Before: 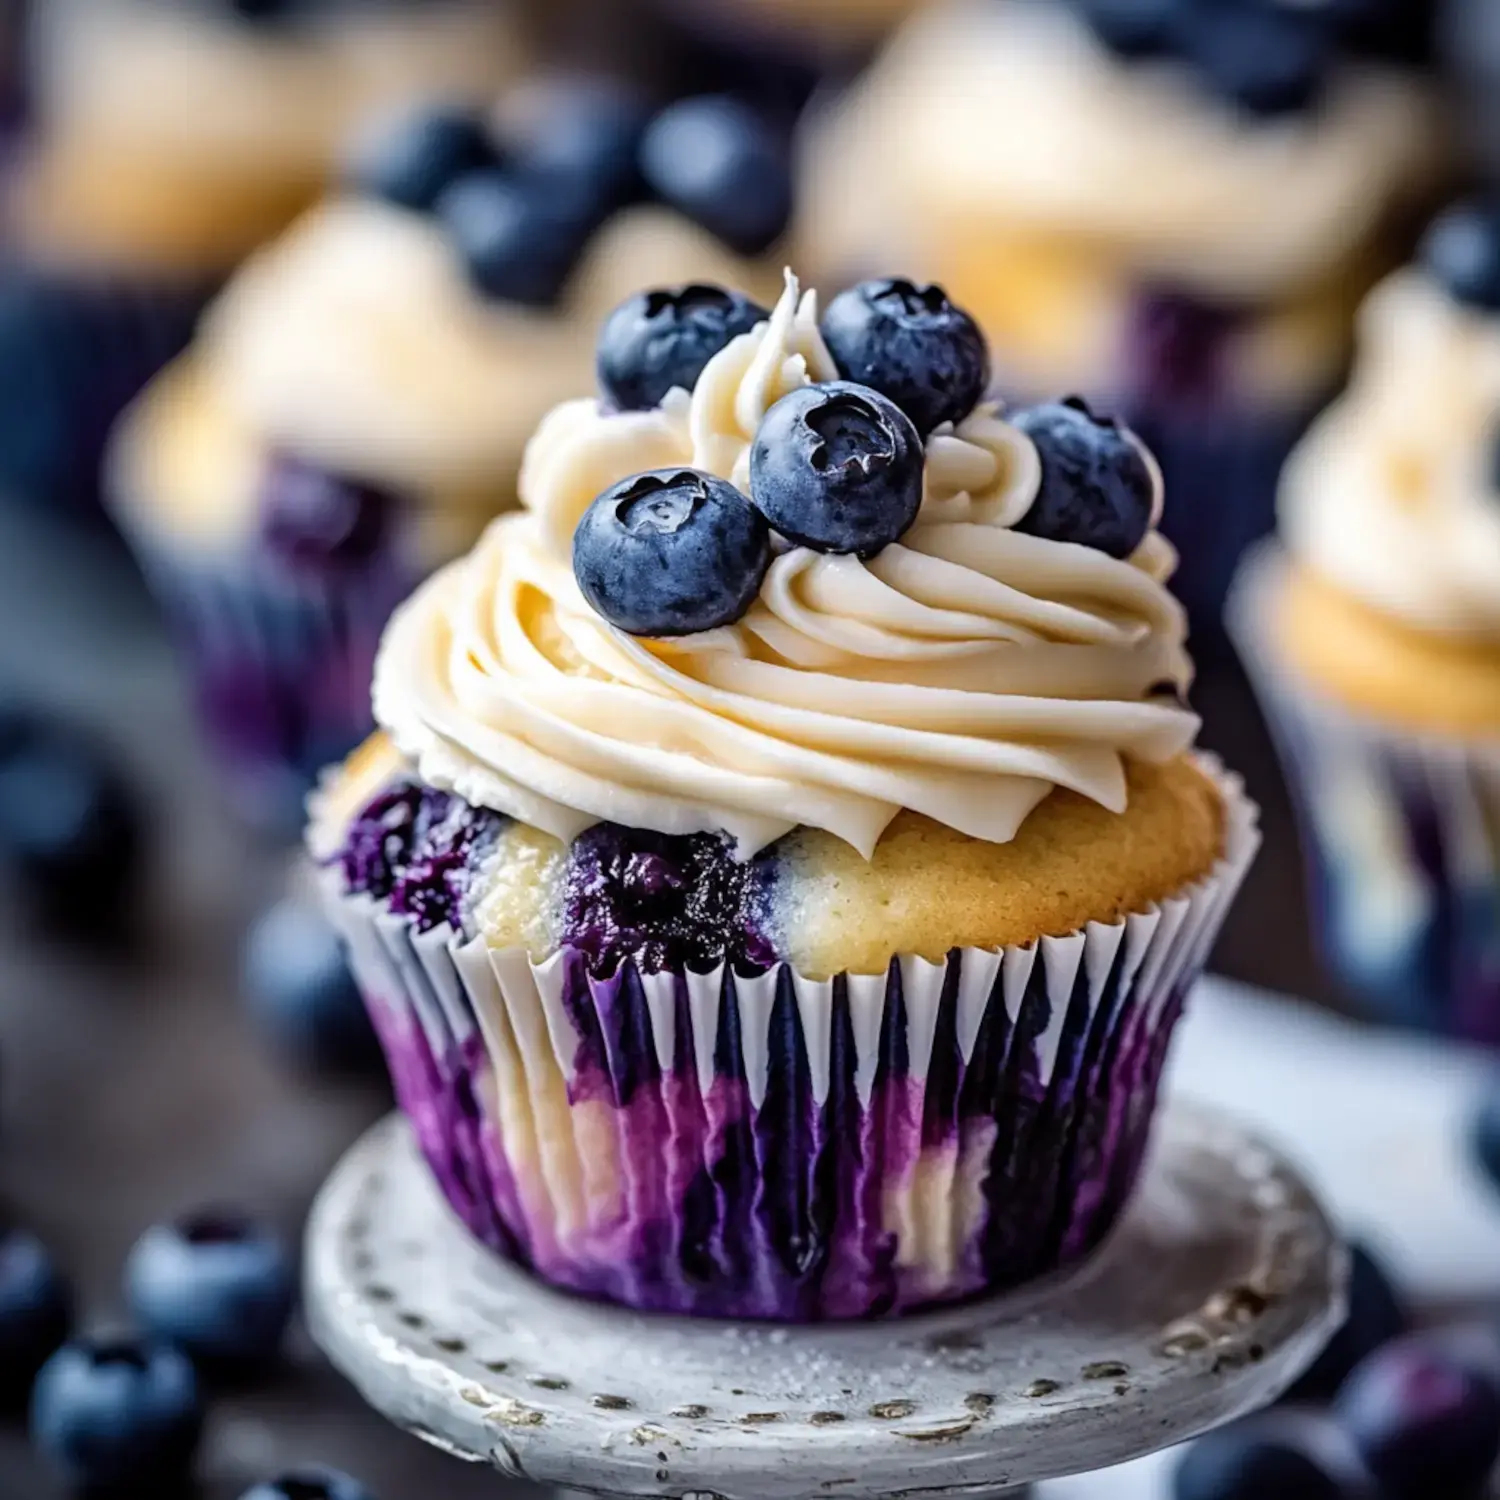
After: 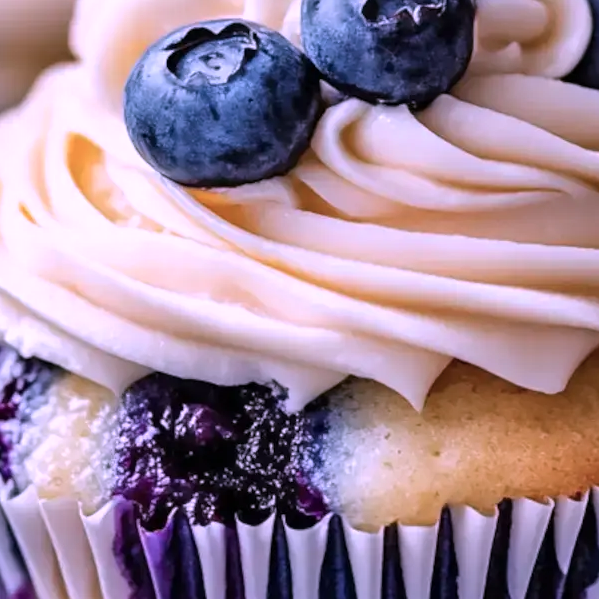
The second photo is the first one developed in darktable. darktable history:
crop: left 30%, top 30%, right 30%, bottom 30%
color correction: highlights a* 15.03, highlights b* -25.07
